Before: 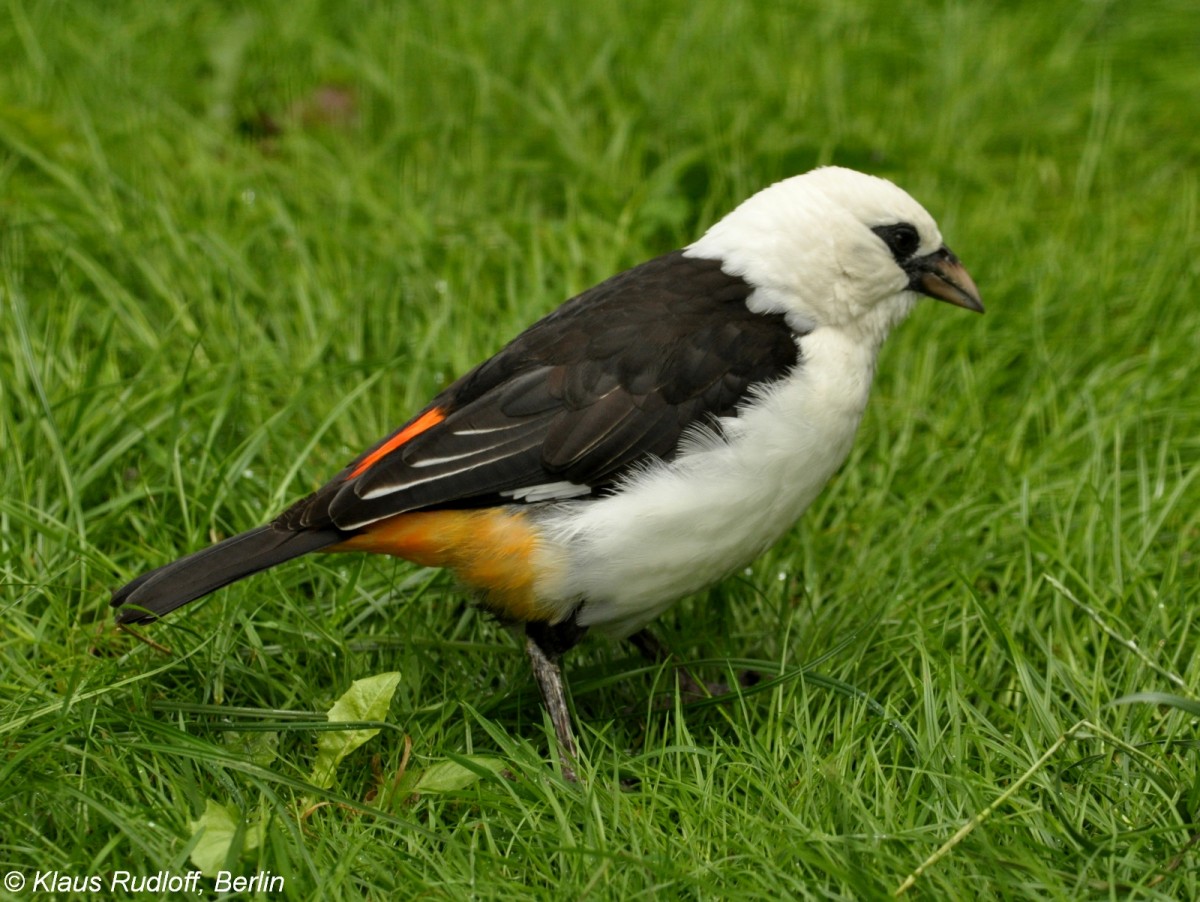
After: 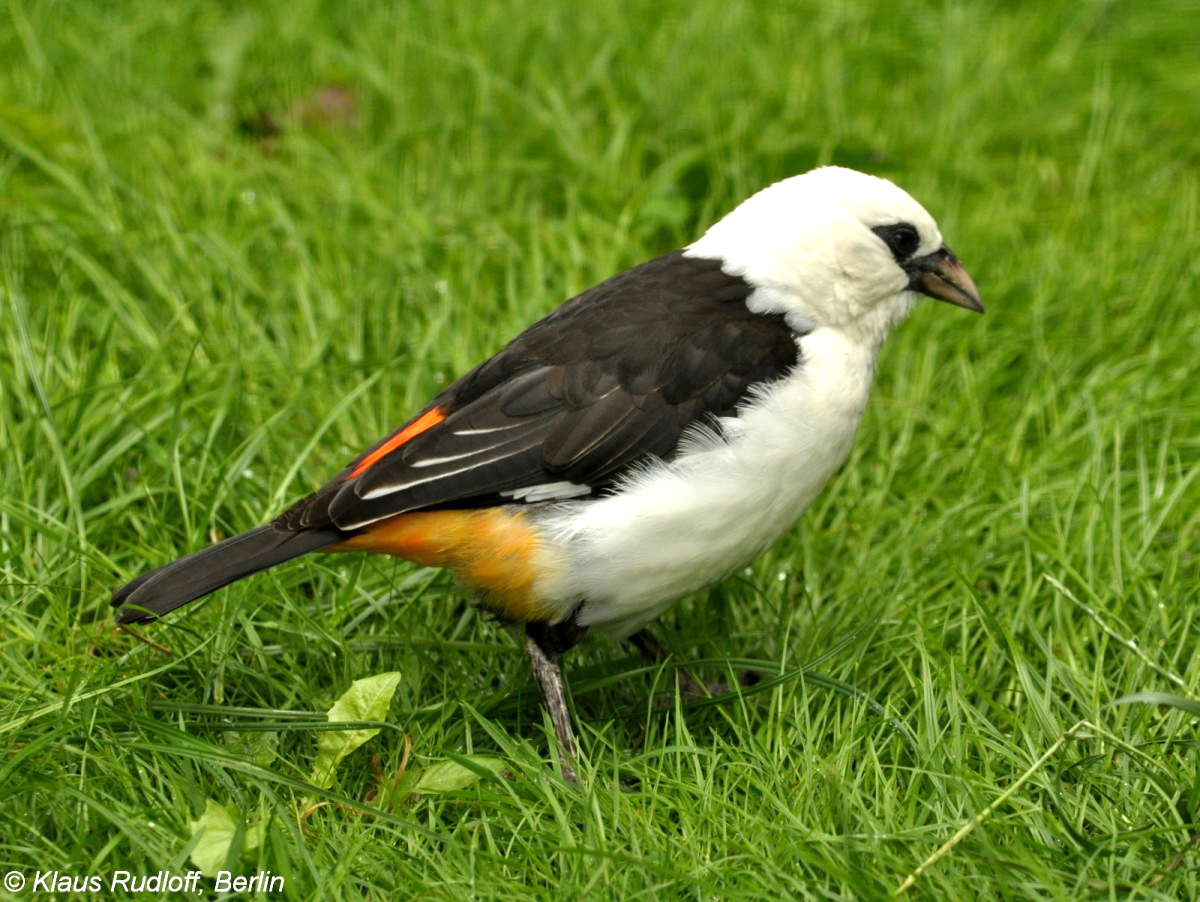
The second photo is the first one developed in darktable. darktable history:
exposure: exposure 0.554 EV, compensate highlight preservation false
